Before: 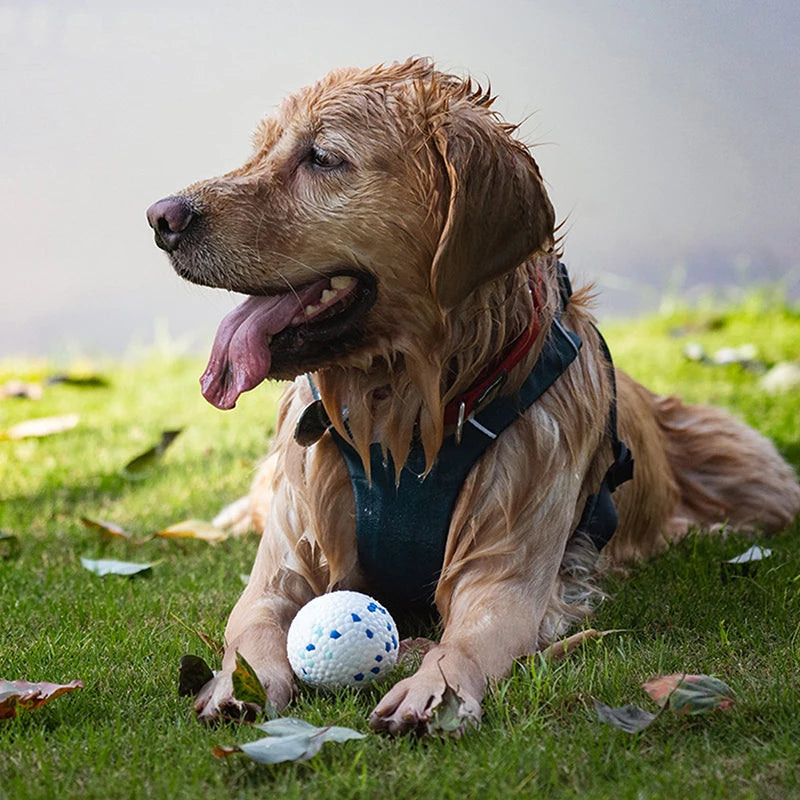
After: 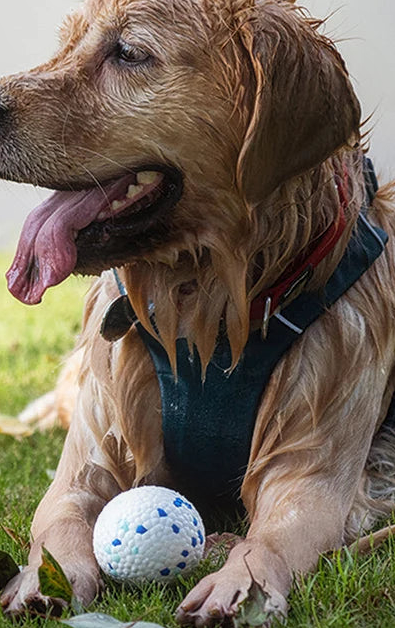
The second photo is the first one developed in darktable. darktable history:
crop and rotate: angle 0.02°, left 24.353%, top 13.219%, right 26.156%, bottom 8.224%
contrast equalizer: y [[0.5, 0.486, 0.447, 0.446, 0.489, 0.5], [0.5 ×6], [0.5 ×6], [0 ×6], [0 ×6]]
local contrast: on, module defaults
